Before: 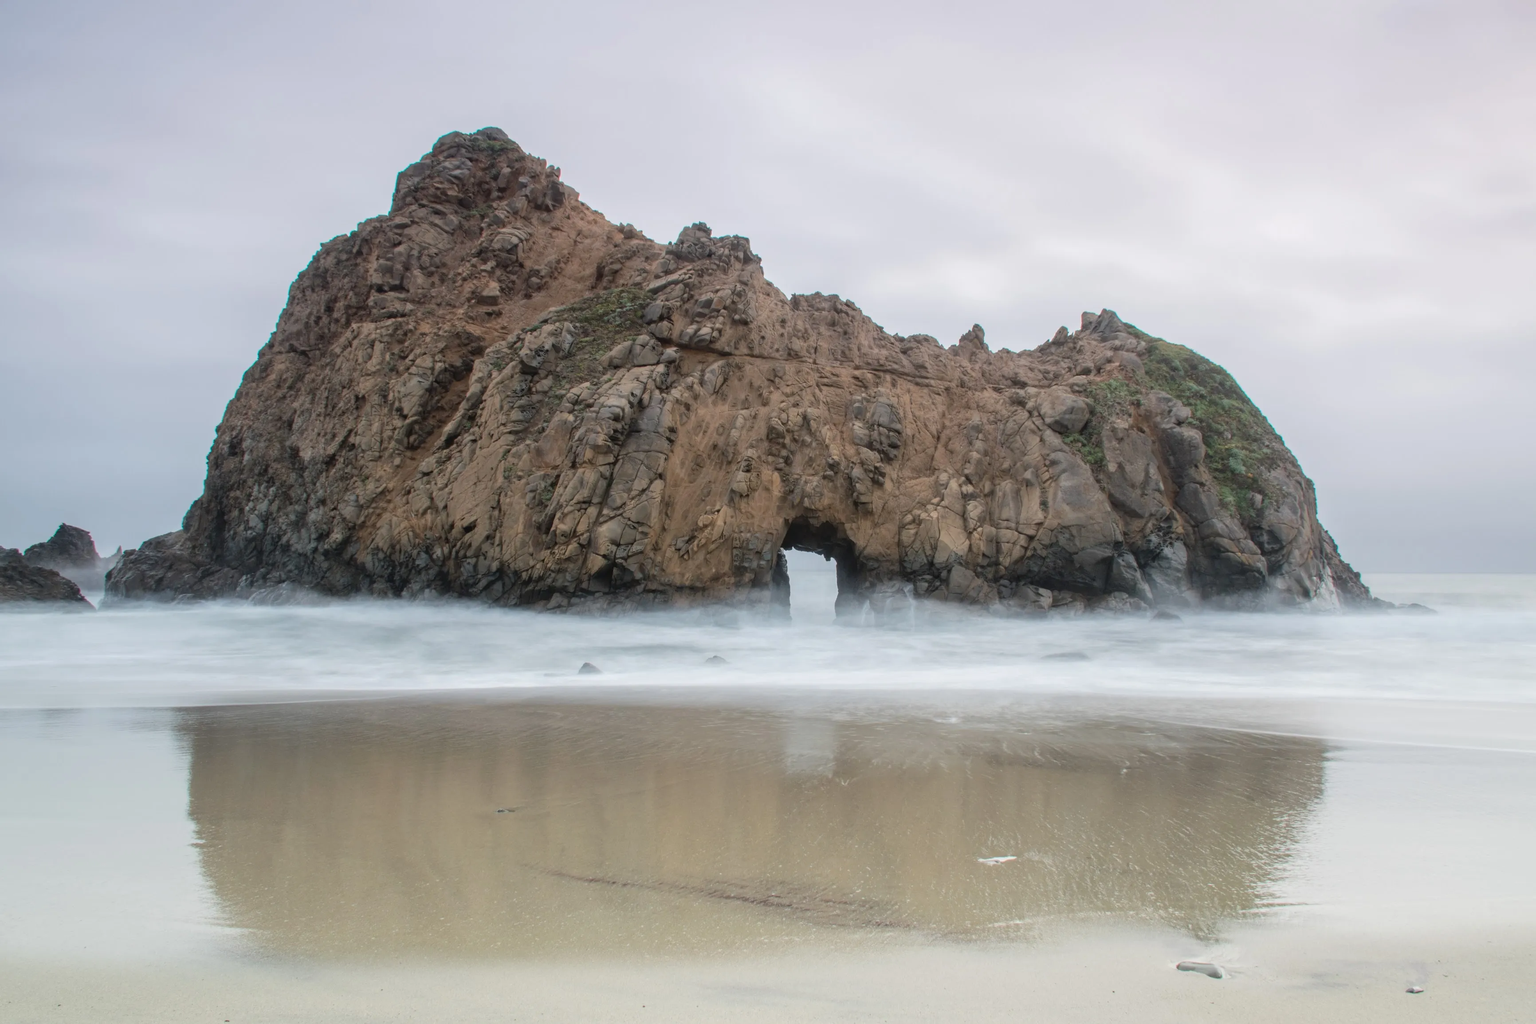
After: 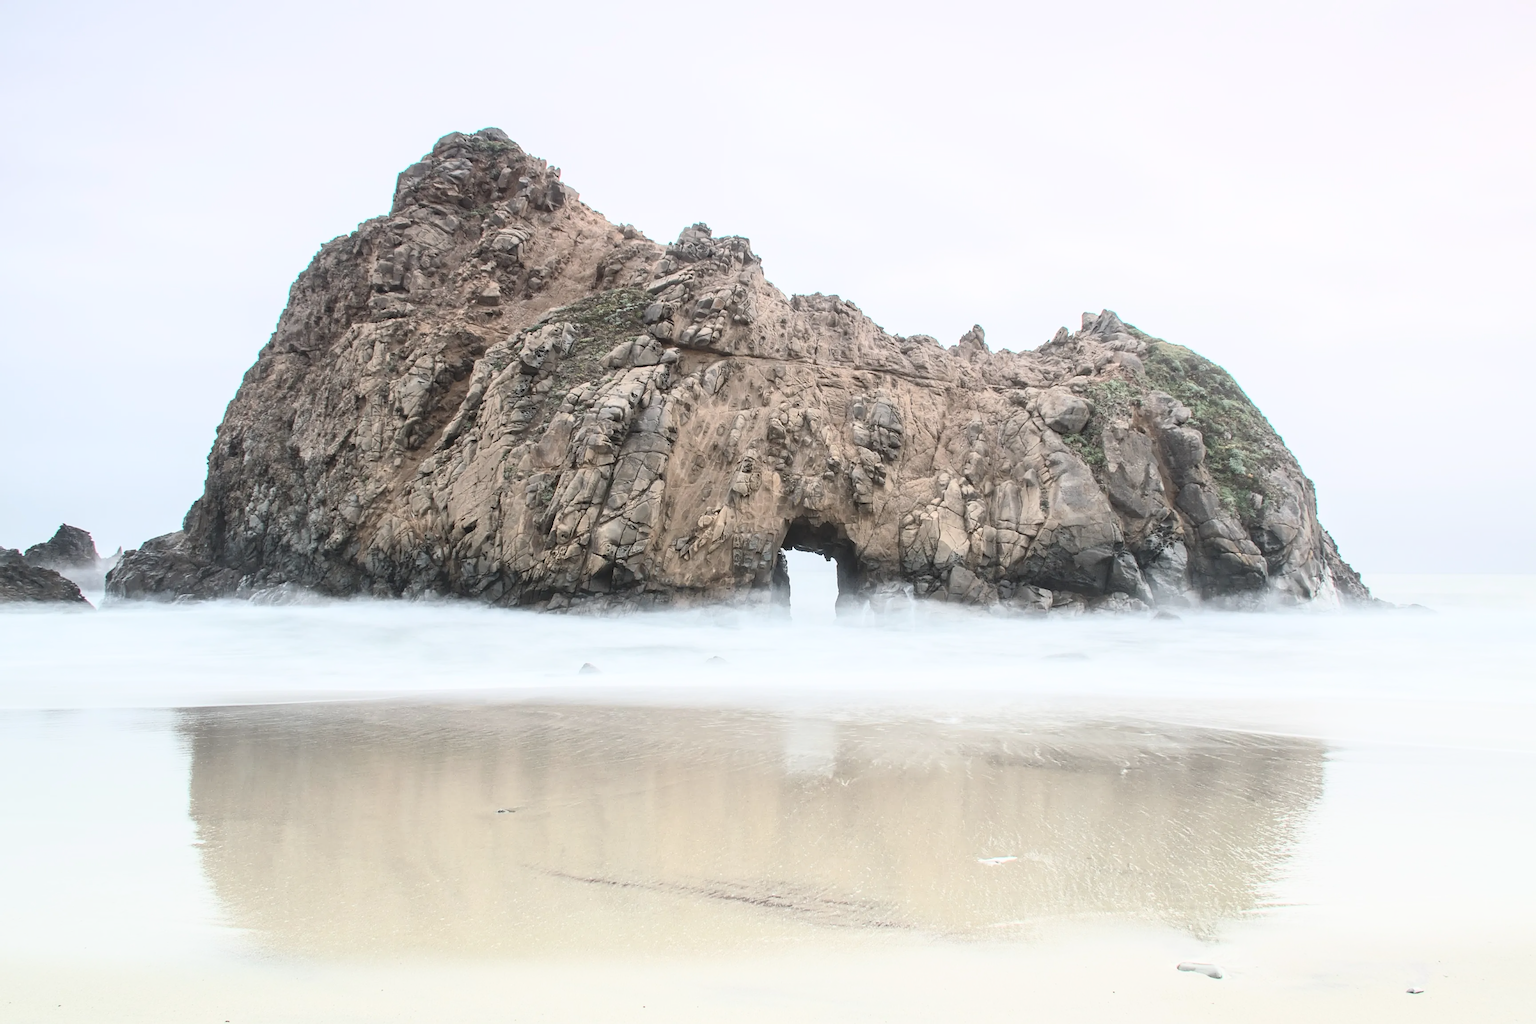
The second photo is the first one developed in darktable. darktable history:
contrast brightness saturation: contrast 0.43, brightness 0.56, saturation -0.19
sharpen: on, module defaults
